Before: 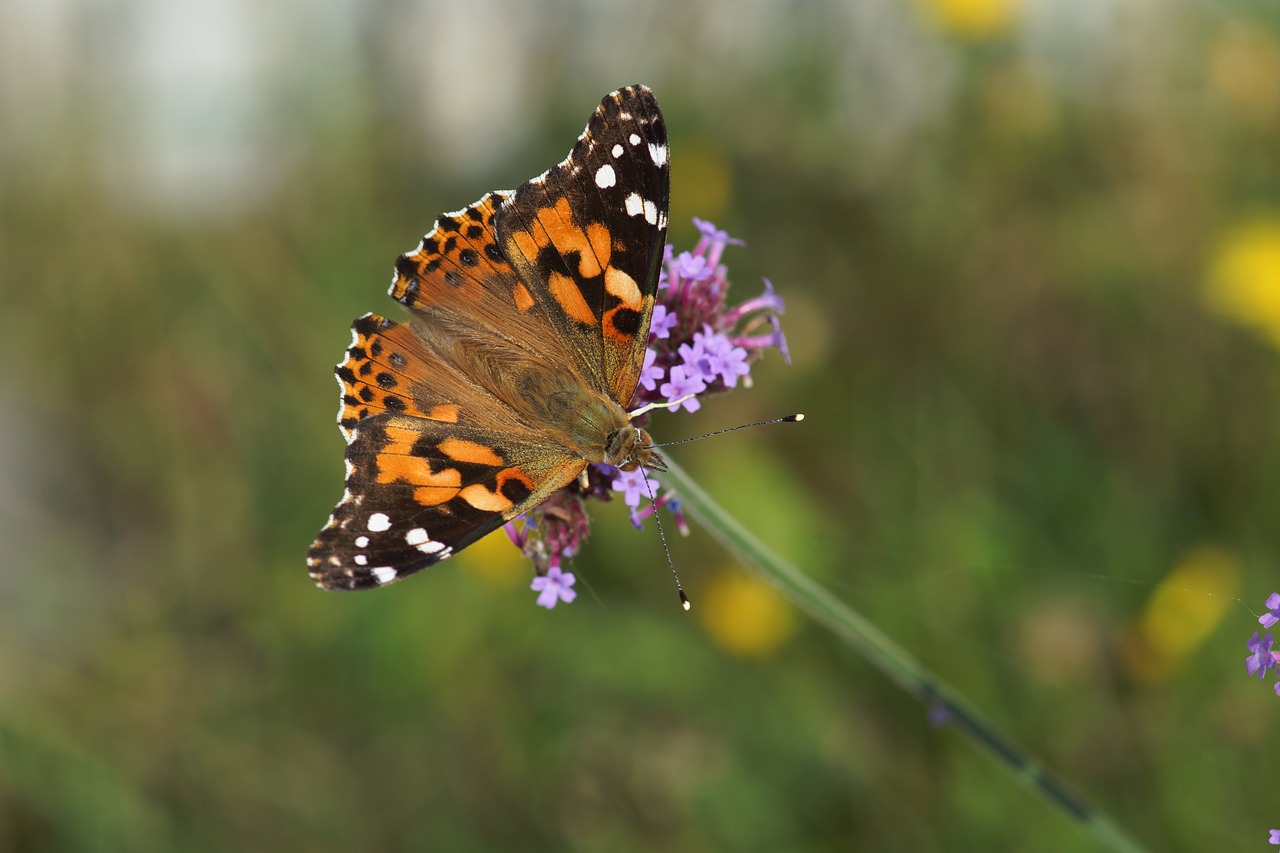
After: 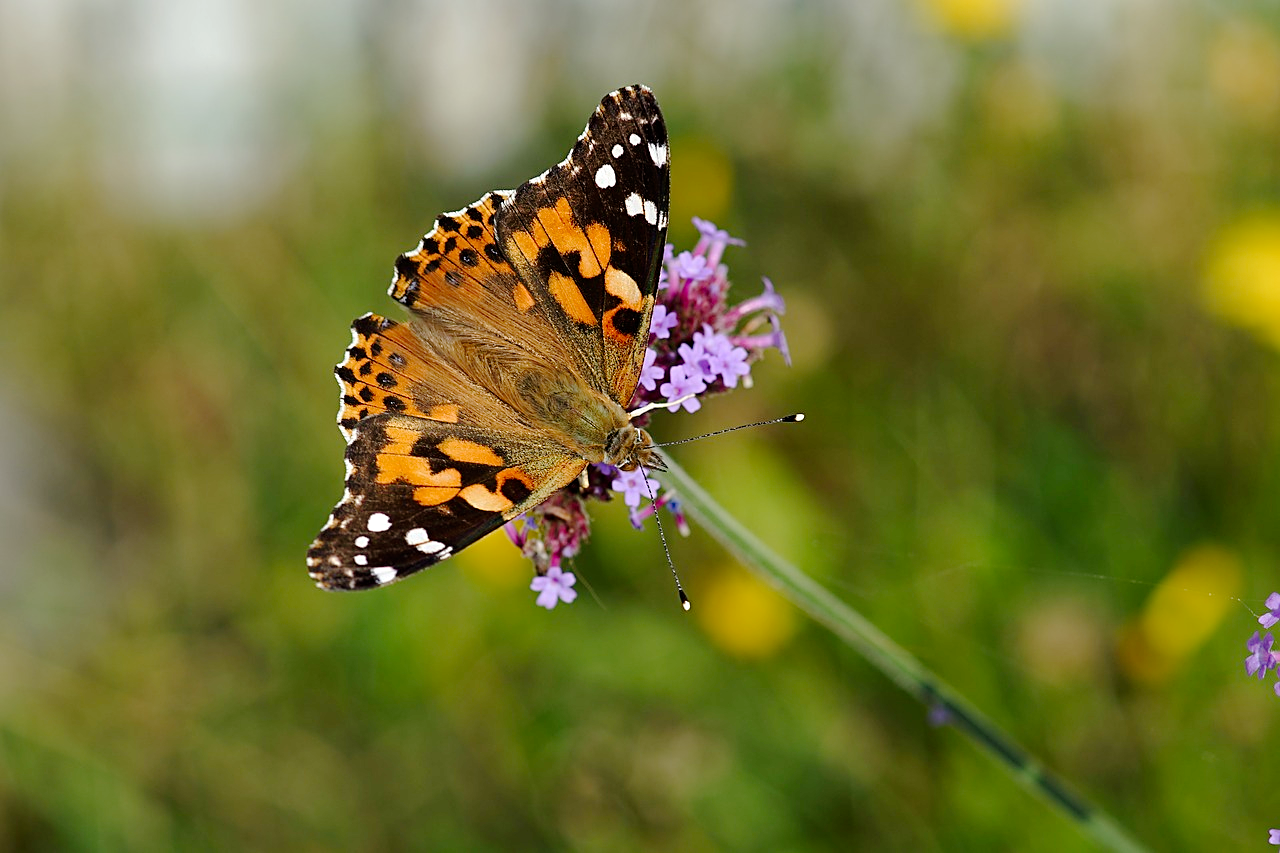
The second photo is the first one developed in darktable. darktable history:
sharpen: amount 0.498
tone curve: curves: ch0 [(0, 0) (0.004, 0) (0.133, 0.076) (0.325, 0.362) (0.879, 0.885) (1, 1)], preserve colors none
haze removal: compatibility mode true, adaptive false
